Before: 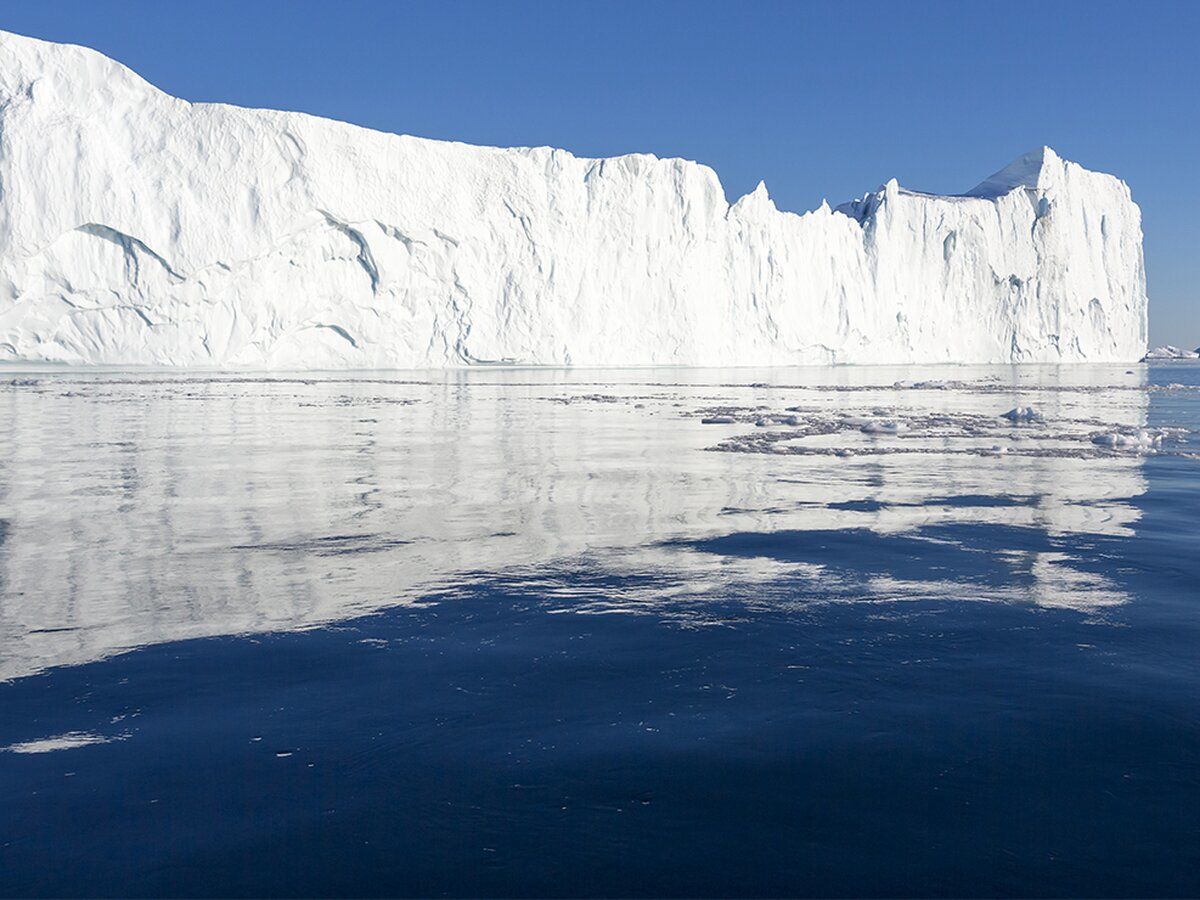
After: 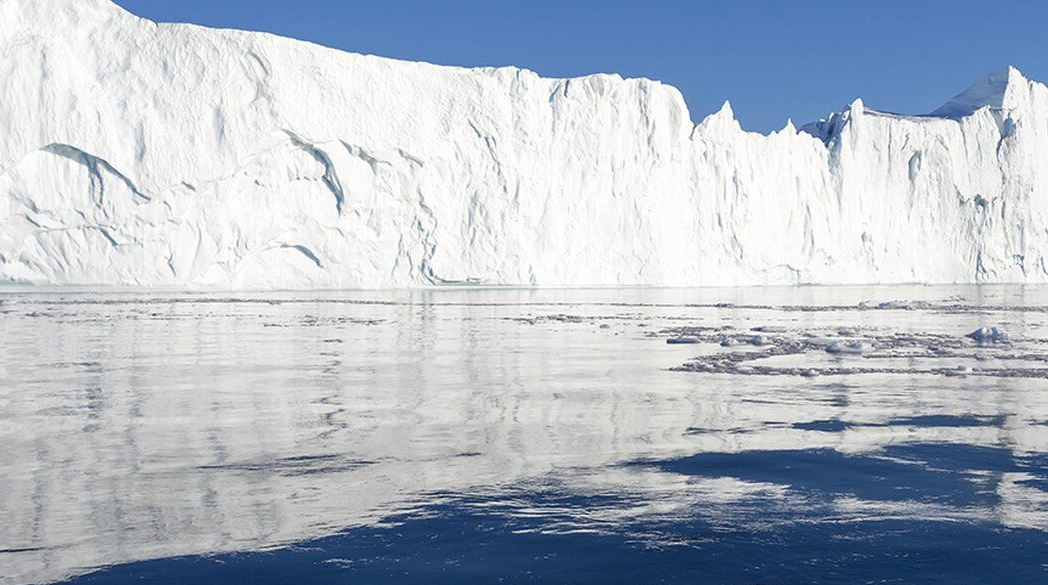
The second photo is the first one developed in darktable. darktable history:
crop: left 2.993%, top 8.969%, right 9.651%, bottom 25.928%
